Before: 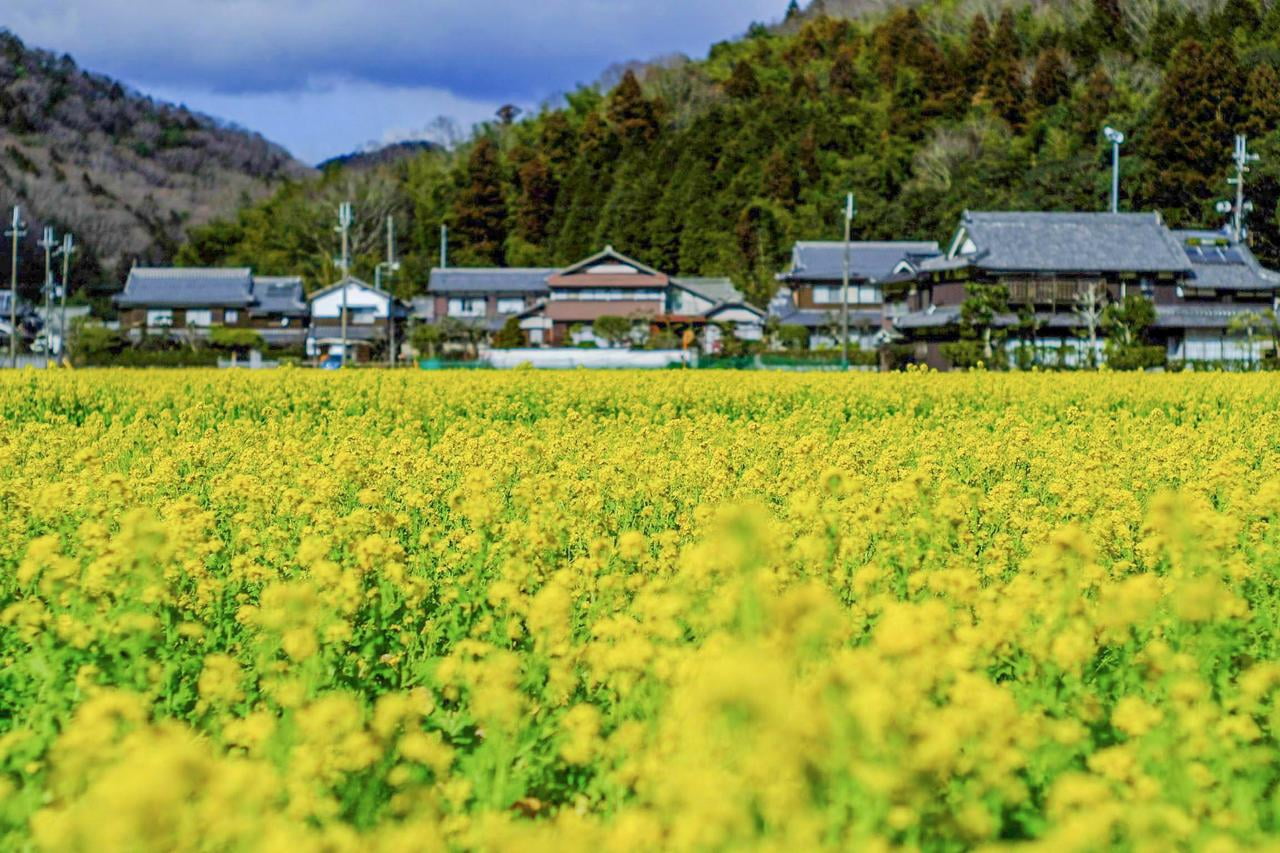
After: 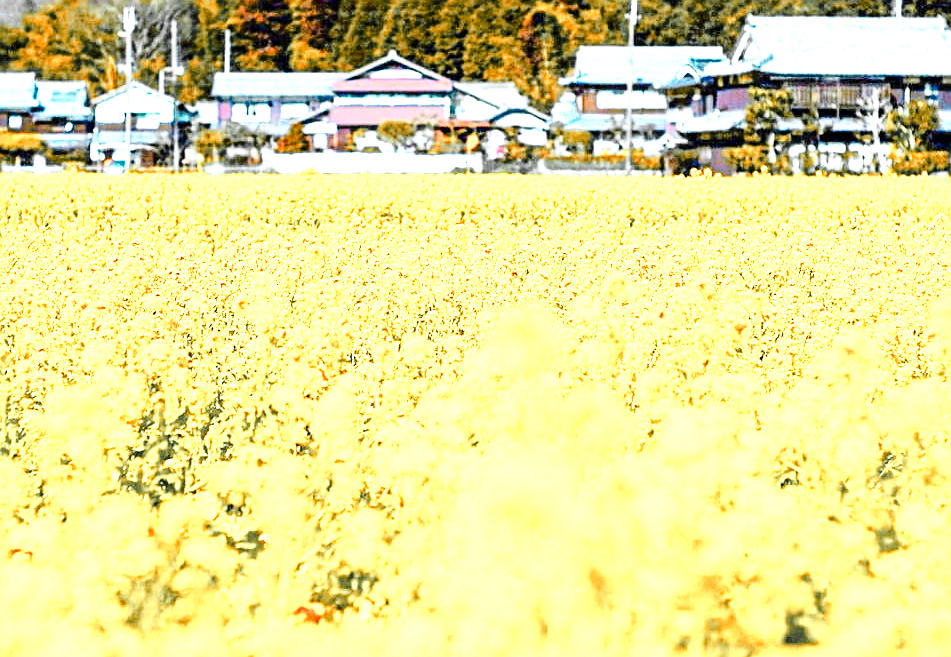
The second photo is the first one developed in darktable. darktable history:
tone equalizer: on, module defaults
exposure: black level correction 0, exposure 0.938 EV, compensate highlight preservation false
contrast brightness saturation: contrast 0.042, saturation 0.158
sharpen: on, module defaults
color calibration: illuminant custom, x 0.373, y 0.388, temperature 4245.17 K
base curve: curves: ch0 [(0, 0) (0.028, 0.03) (0.121, 0.232) (0.46, 0.748) (0.859, 0.968) (1, 1)], preserve colors none
crop: left 16.881%, top 22.886%, right 8.797%
color zones: curves: ch0 [(0.009, 0.528) (0.136, 0.6) (0.255, 0.586) (0.39, 0.528) (0.522, 0.584) (0.686, 0.736) (0.849, 0.561)]; ch1 [(0.045, 0.781) (0.14, 0.416) (0.257, 0.695) (0.442, 0.032) (0.738, 0.338) (0.818, 0.632) (0.891, 0.741) (1, 0.704)]; ch2 [(0, 0.667) (0.141, 0.52) (0.26, 0.37) (0.474, 0.432) (0.743, 0.286)]
